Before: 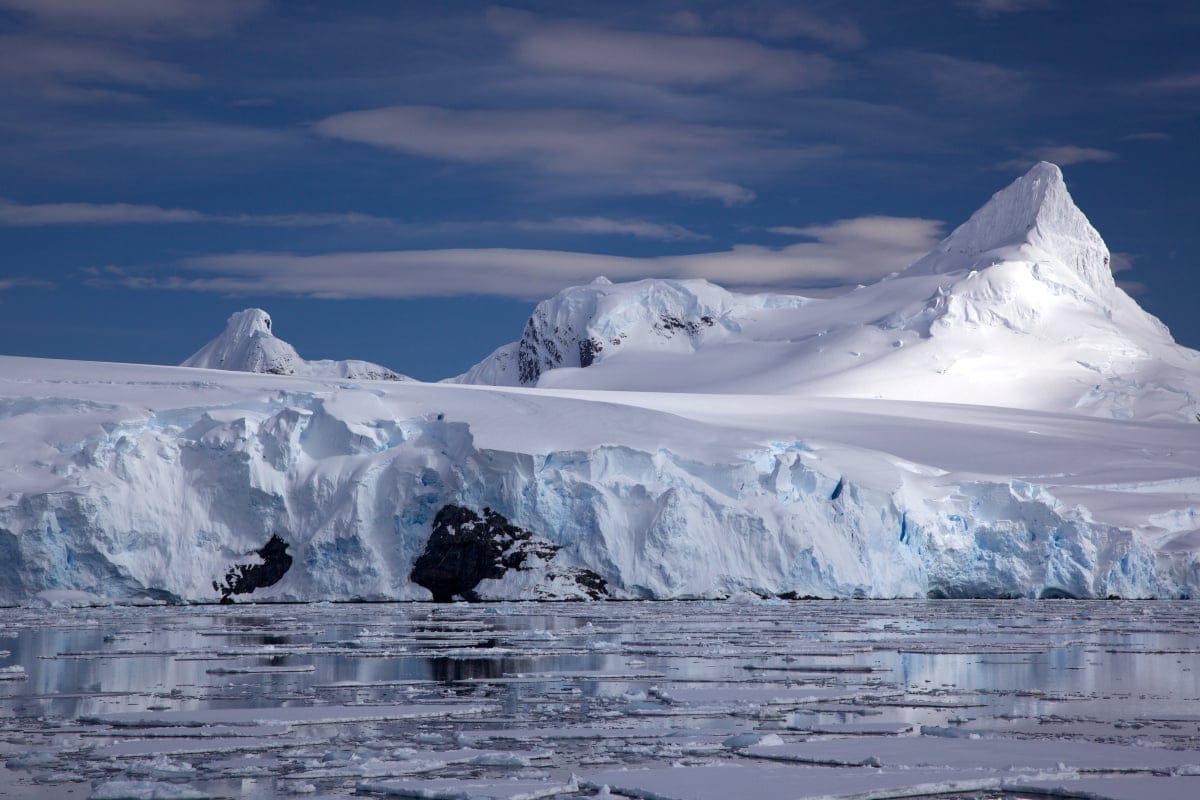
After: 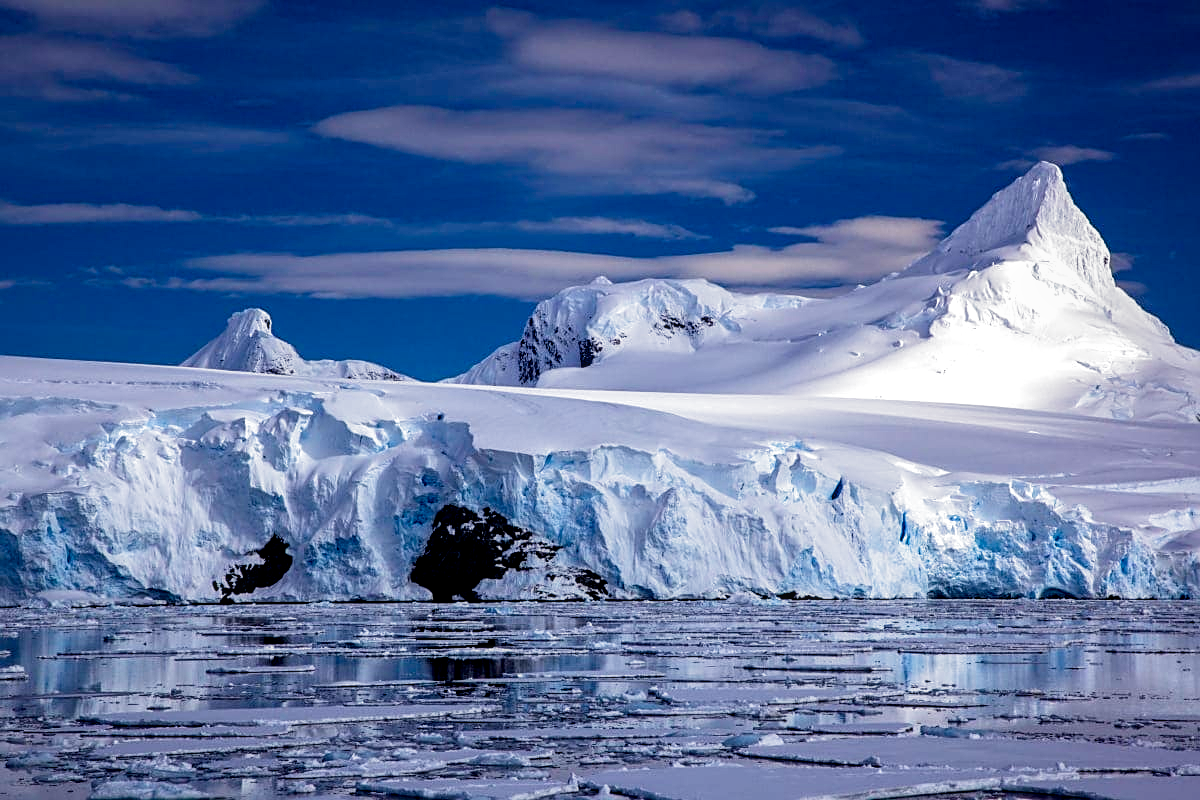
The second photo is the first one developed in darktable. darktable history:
sharpen: on, module defaults
color balance rgb: perceptual saturation grading › global saturation 40%, global vibrance 15%
filmic rgb: black relative exposure -8.2 EV, white relative exposure 2.2 EV, threshold 3 EV, hardness 7.11, latitude 75%, contrast 1.325, highlights saturation mix -2%, shadows ↔ highlights balance 30%, preserve chrominance no, color science v5 (2021), contrast in shadows safe, contrast in highlights safe, enable highlight reconstruction true
local contrast: on, module defaults
